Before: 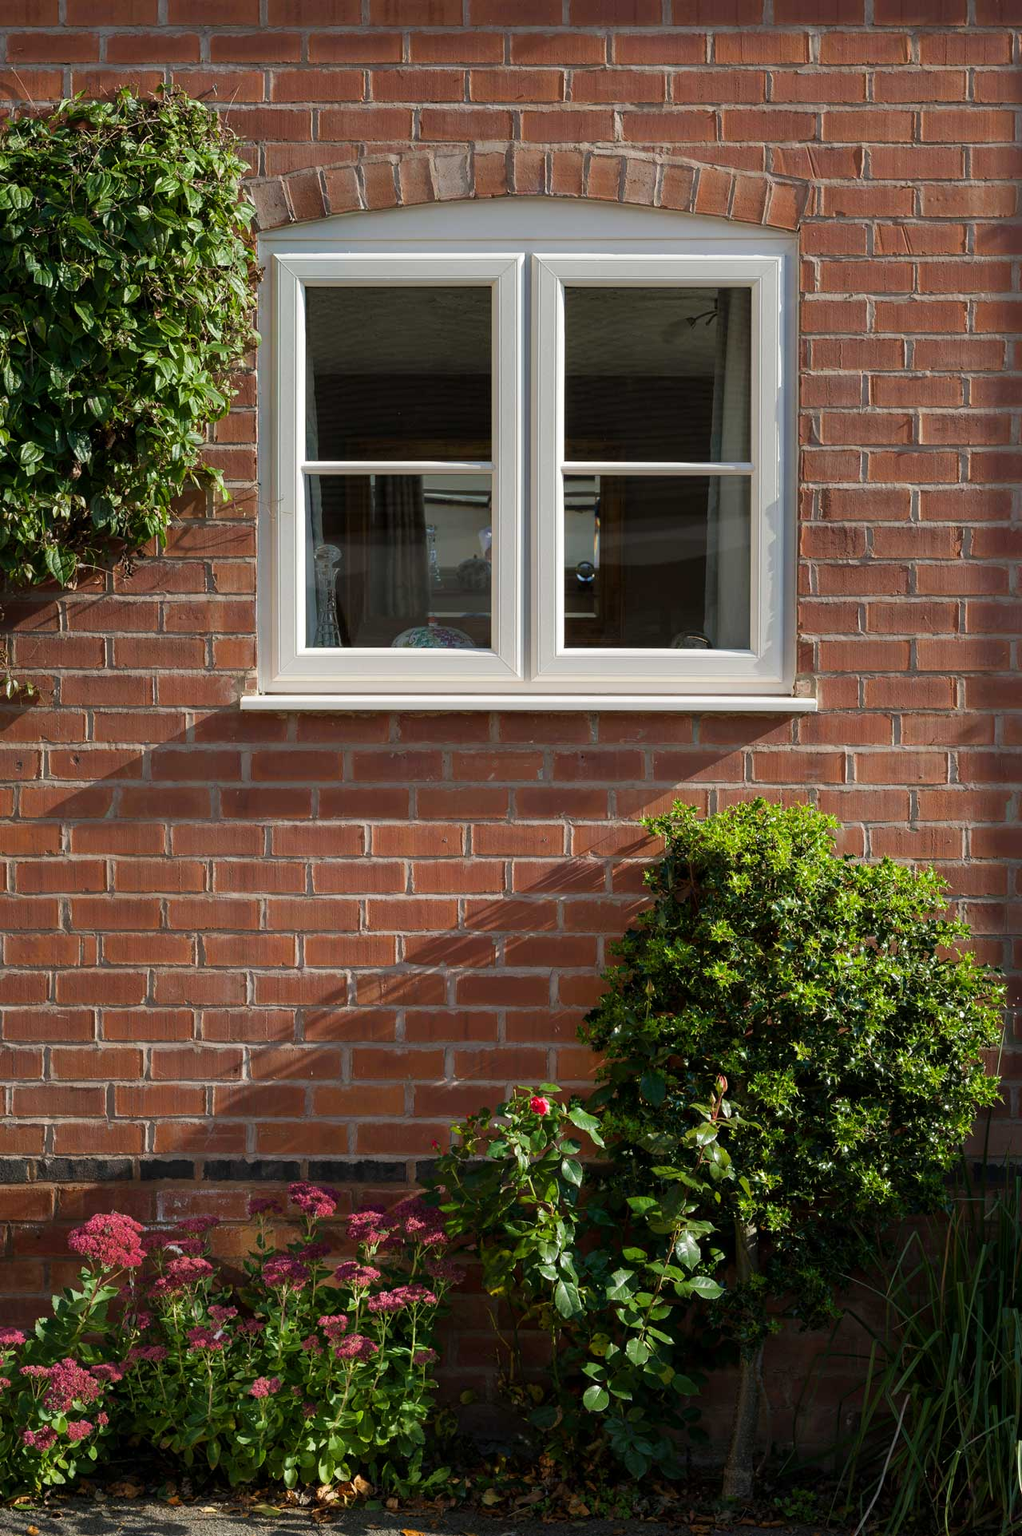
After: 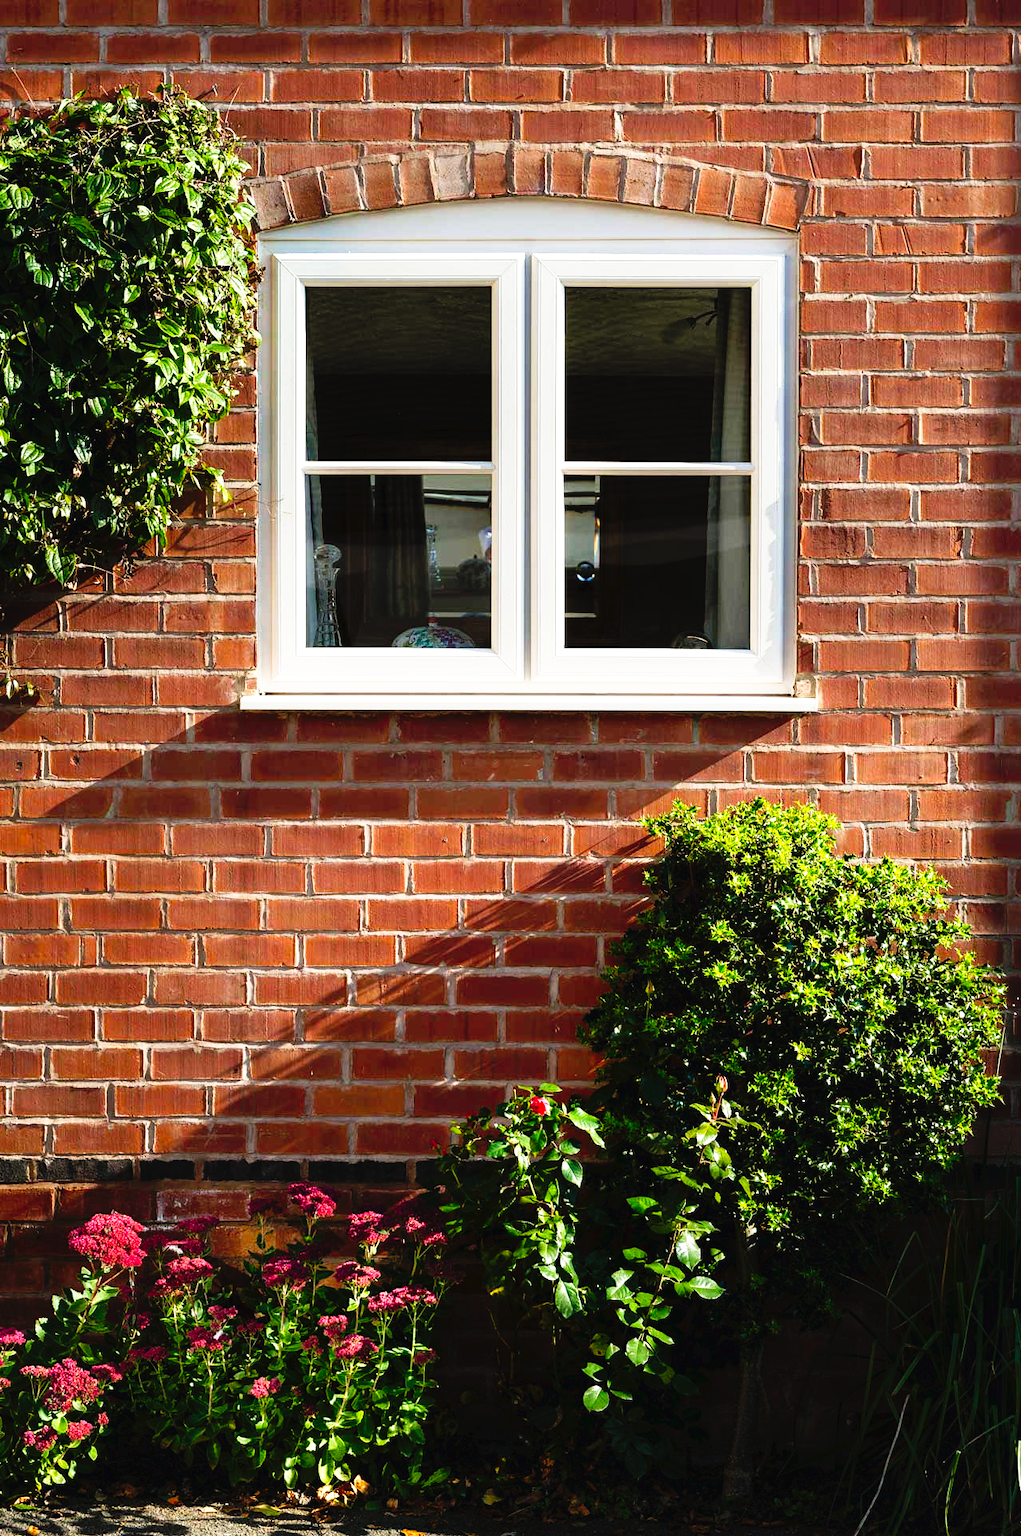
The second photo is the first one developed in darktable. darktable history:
exposure: black level correction 0, exposure 0.5 EV, compensate exposure bias true, compensate highlight preservation false
tone curve: curves: ch0 [(0, 0) (0.003, 0.03) (0.011, 0.022) (0.025, 0.018) (0.044, 0.031) (0.069, 0.035) (0.1, 0.04) (0.136, 0.046) (0.177, 0.063) (0.224, 0.087) (0.277, 0.15) (0.335, 0.252) (0.399, 0.354) (0.468, 0.475) (0.543, 0.602) (0.623, 0.73) (0.709, 0.856) (0.801, 0.945) (0.898, 0.987) (1, 1)], preserve colors none
contrast brightness saturation: saturation -0.05
